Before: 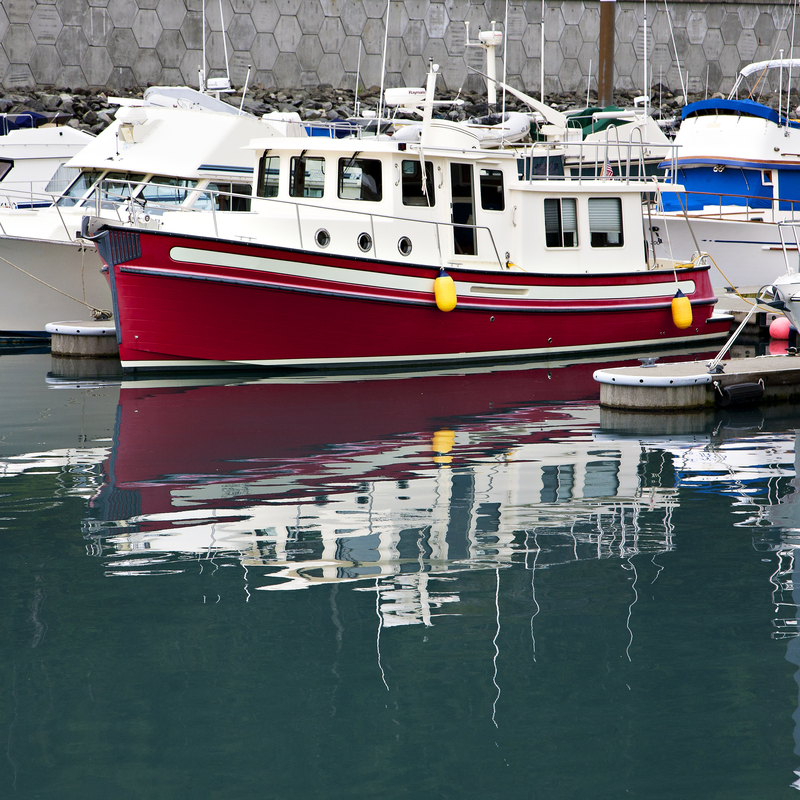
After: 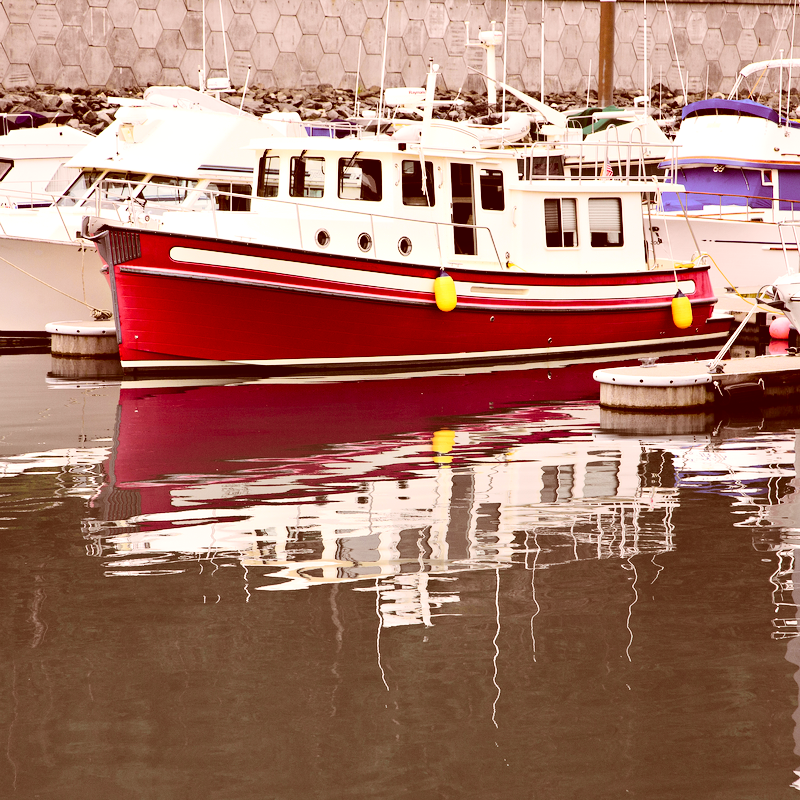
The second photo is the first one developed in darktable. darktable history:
color correction: highlights a* 9.03, highlights b* 8.71, shadows a* 40, shadows b* 40, saturation 0.8
tone curve: curves: ch0 [(0, 0) (0.11, 0.081) (0.256, 0.259) (0.398, 0.475) (0.498, 0.611) (0.65, 0.757) (0.835, 0.883) (1, 0.961)]; ch1 [(0, 0) (0.346, 0.307) (0.408, 0.369) (0.453, 0.457) (0.482, 0.479) (0.502, 0.498) (0.521, 0.51) (0.553, 0.554) (0.618, 0.65) (0.693, 0.727) (1, 1)]; ch2 [(0, 0) (0.358, 0.362) (0.434, 0.46) (0.485, 0.494) (0.5, 0.494) (0.511, 0.508) (0.537, 0.55) (0.579, 0.599) (0.621, 0.693) (1, 1)], color space Lab, independent channels, preserve colors none
exposure: exposure 0.574 EV, compensate highlight preservation false
rotate and perspective: automatic cropping off
